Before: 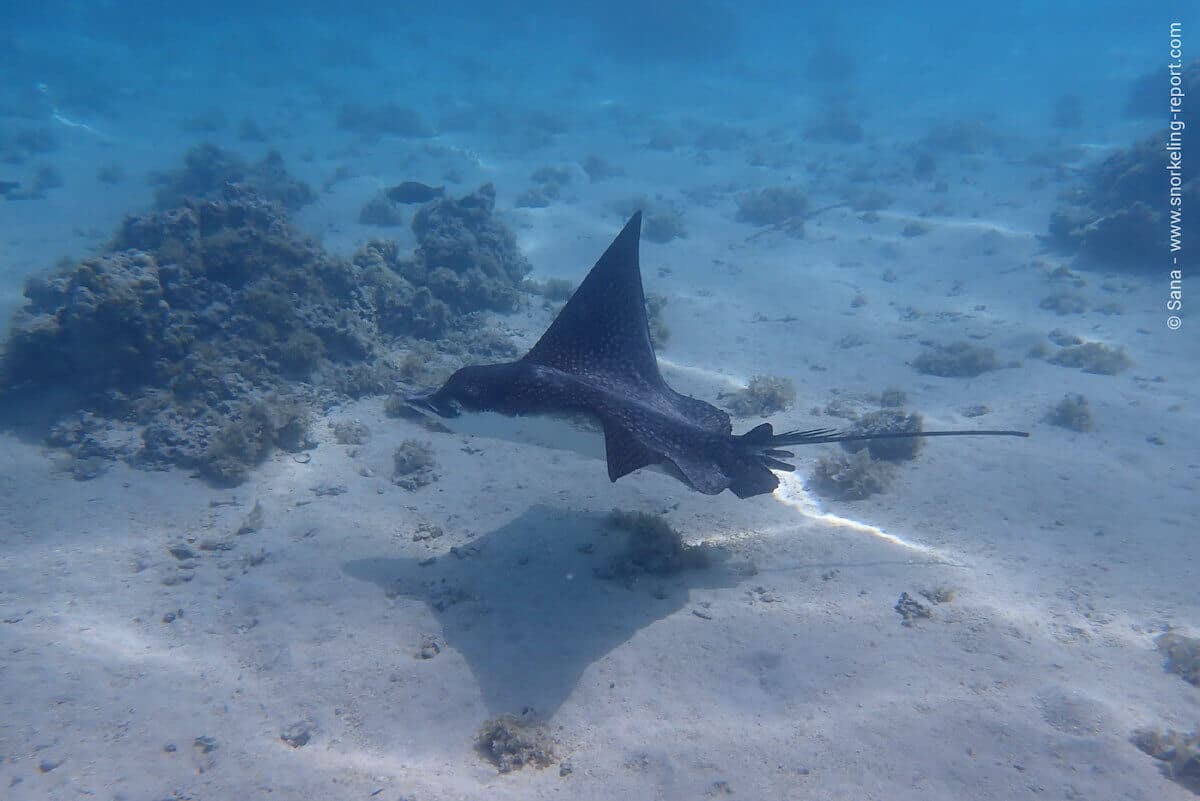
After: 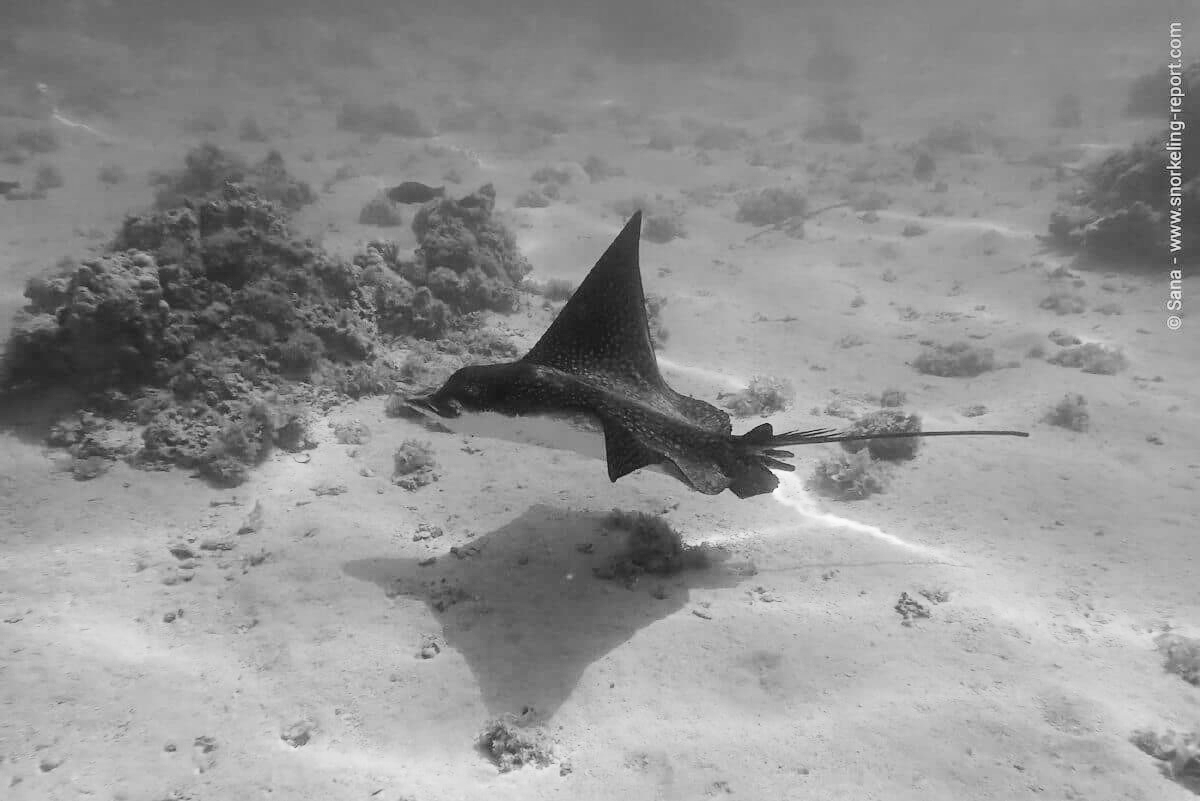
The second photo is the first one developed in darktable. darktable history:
color balance rgb: shadows lift › chroma 1%, shadows lift › hue 113°, highlights gain › chroma 0.2%, highlights gain › hue 333°, perceptual saturation grading › global saturation 20%, perceptual saturation grading › highlights -50%, perceptual saturation grading › shadows 25%, contrast -10%
color zones: curves: ch0 [(0, 0.5) (0.125, 0.4) (0.25, 0.5) (0.375, 0.4) (0.5, 0.4) (0.625, 0.35) (0.75, 0.35) (0.875, 0.5)]; ch1 [(0, 0.35) (0.125, 0.45) (0.25, 0.35) (0.375, 0.35) (0.5, 0.35) (0.625, 0.35) (0.75, 0.45) (0.875, 0.35)]; ch2 [(0, 0.6) (0.125, 0.5) (0.25, 0.5) (0.375, 0.6) (0.5, 0.6) (0.625, 0.5) (0.75, 0.5) (0.875, 0.5)]
monochrome: on, module defaults
rgb curve: curves: ch0 [(0, 0) (0.21, 0.15) (0.24, 0.21) (0.5, 0.75) (0.75, 0.96) (0.89, 0.99) (1, 1)]; ch1 [(0, 0.02) (0.21, 0.13) (0.25, 0.2) (0.5, 0.67) (0.75, 0.9) (0.89, 0.97) (1, 1)]; ch2 [(0, 0.02) (0.21, 0.13) (0.25, 0.2) (0.5, 0.67) (0.75, 0.9) (0.89, 0.97) (1, 1)], compensate middle gray true | blend: blend mode normal, opacity 90%; mask: uniform (no mask)
